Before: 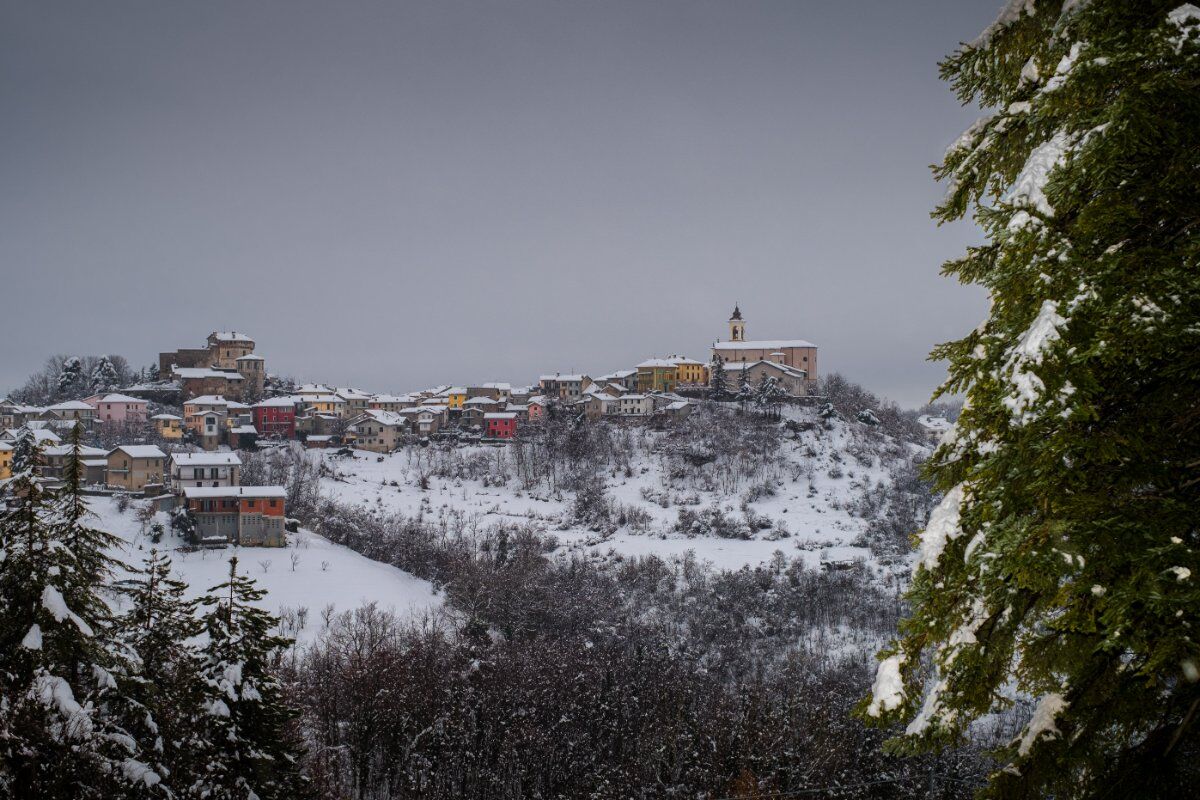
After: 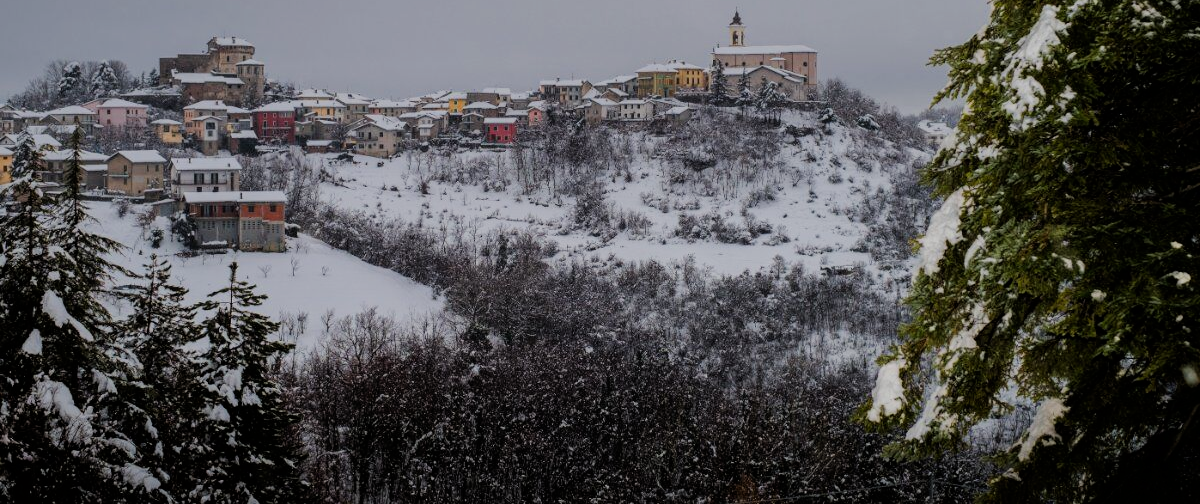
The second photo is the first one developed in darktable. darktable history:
crop and rotate: top 36.973%
filmic rgb: black relative exposure -7.65 EV, white relative exposure 4.56 EV, hardness 3.61
